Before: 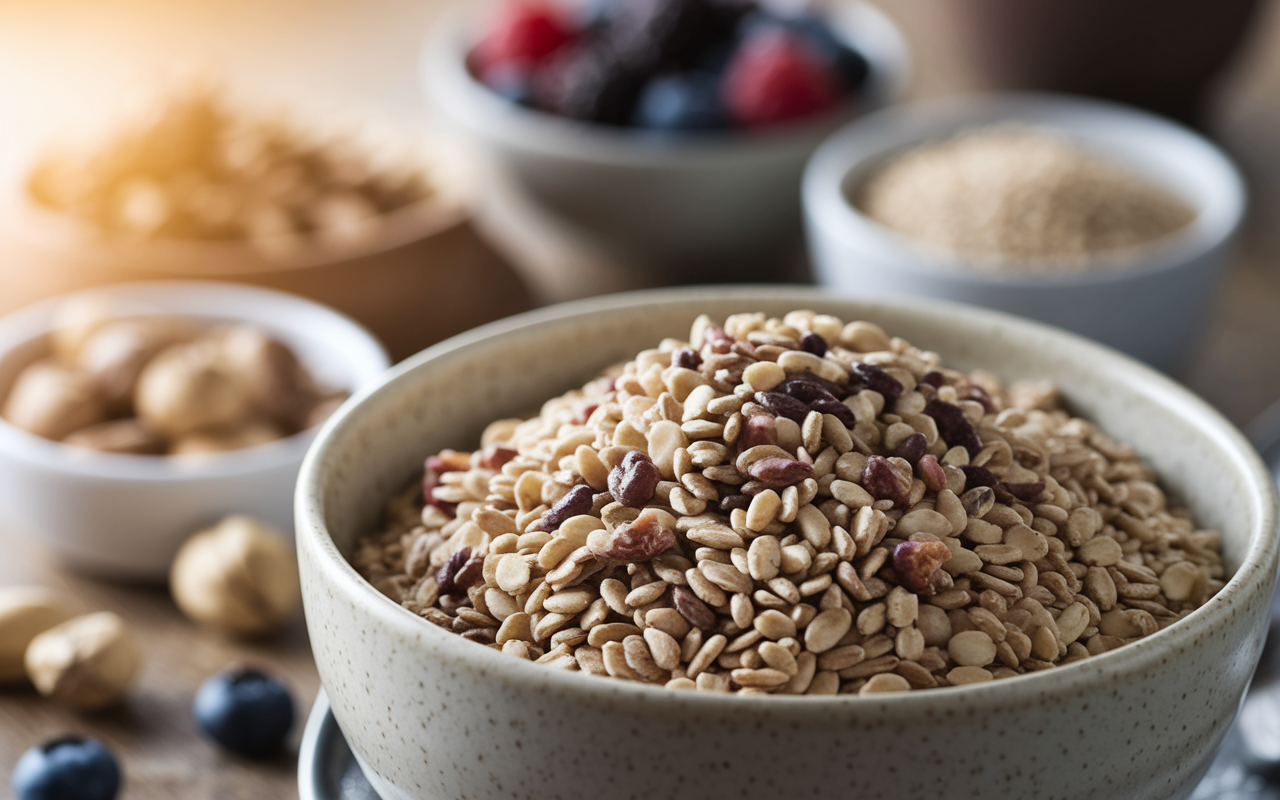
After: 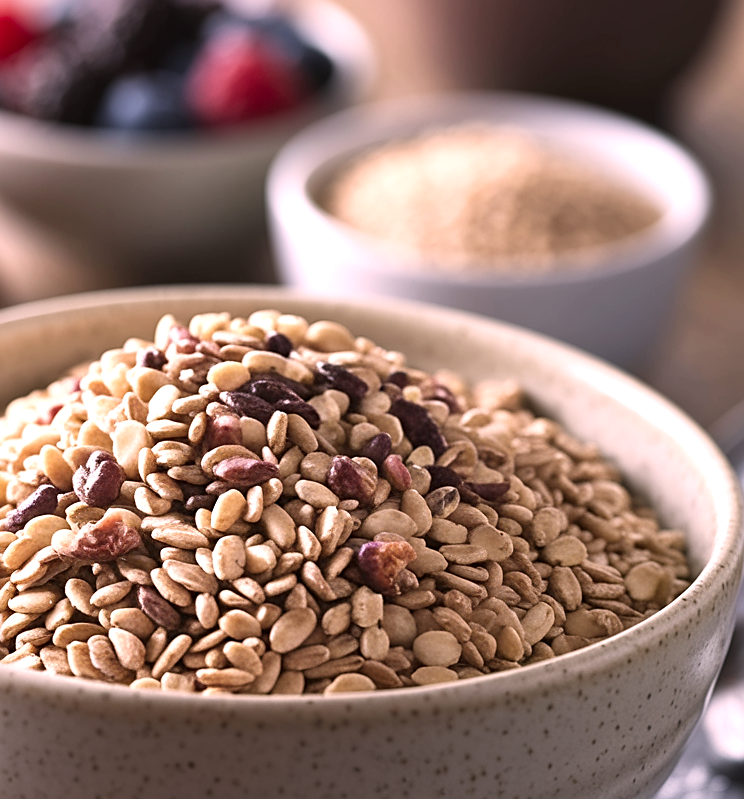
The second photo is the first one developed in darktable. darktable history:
color correction: highlights a* 14.64, highlights b* 4.83
crop: left 41.821%
sharpen: on, module defaults
exposure: exposure 0.64 EV, compensate highlight preservation false
